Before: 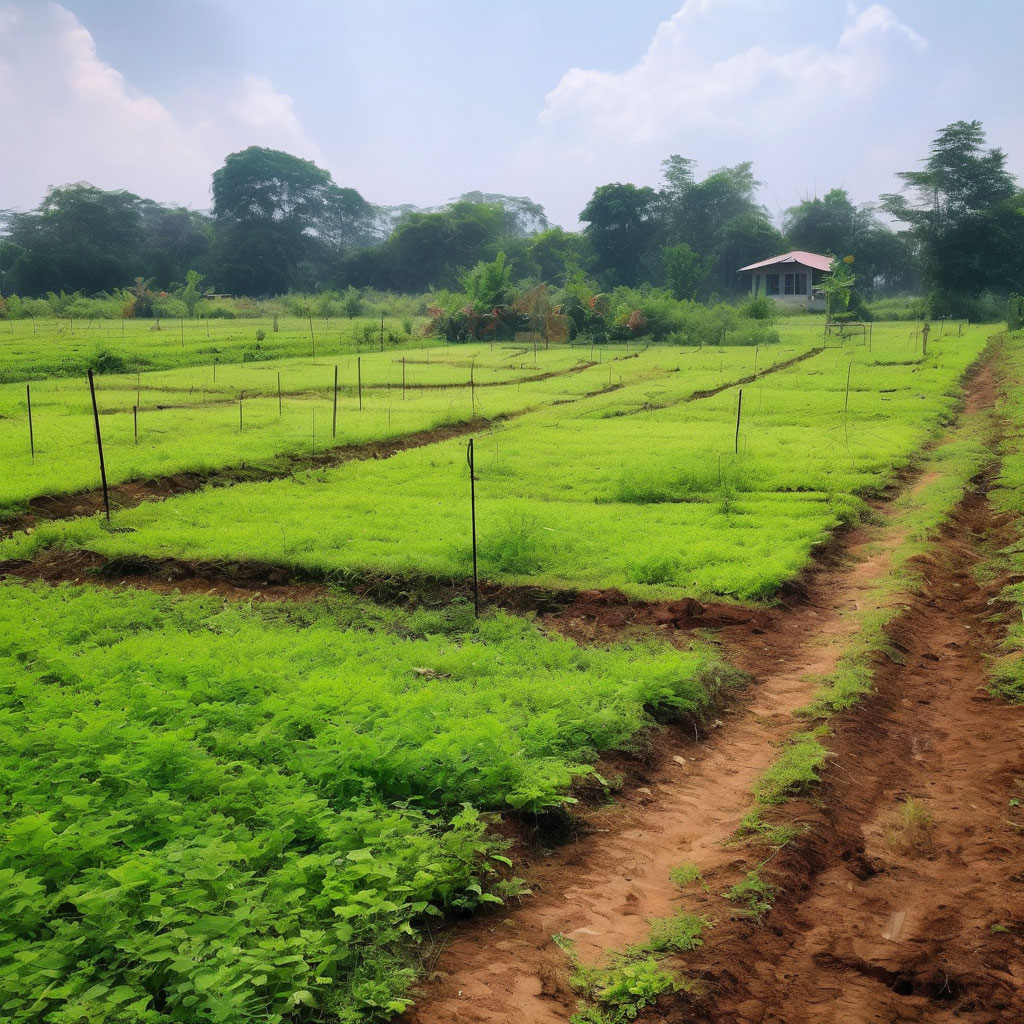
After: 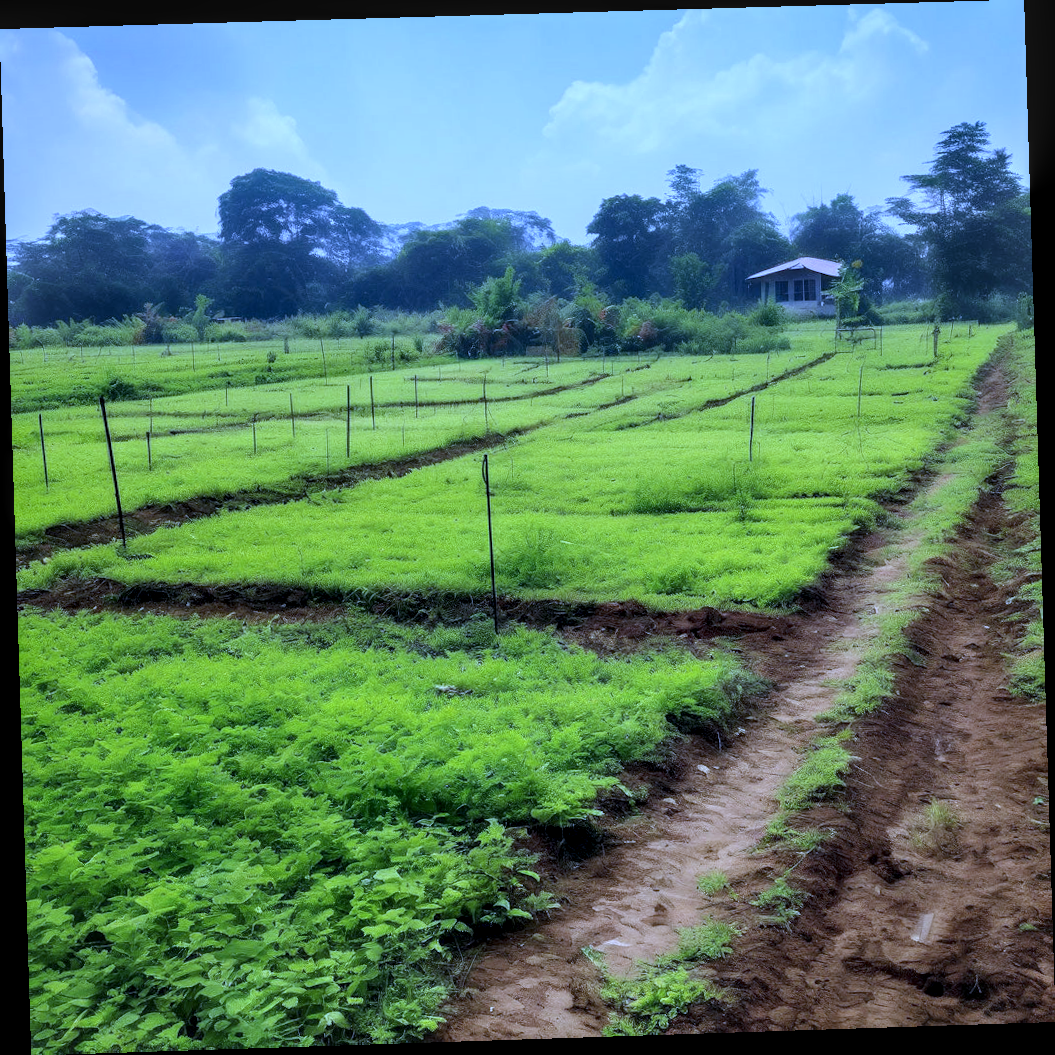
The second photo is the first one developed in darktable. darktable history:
rotate and perspective: rotation -1.77°, lens shift (horizontal) 0.004, automatic cropping off
white balance: red 0.766, blue 1.537
local contrast: highlights 59%, detail 145%
